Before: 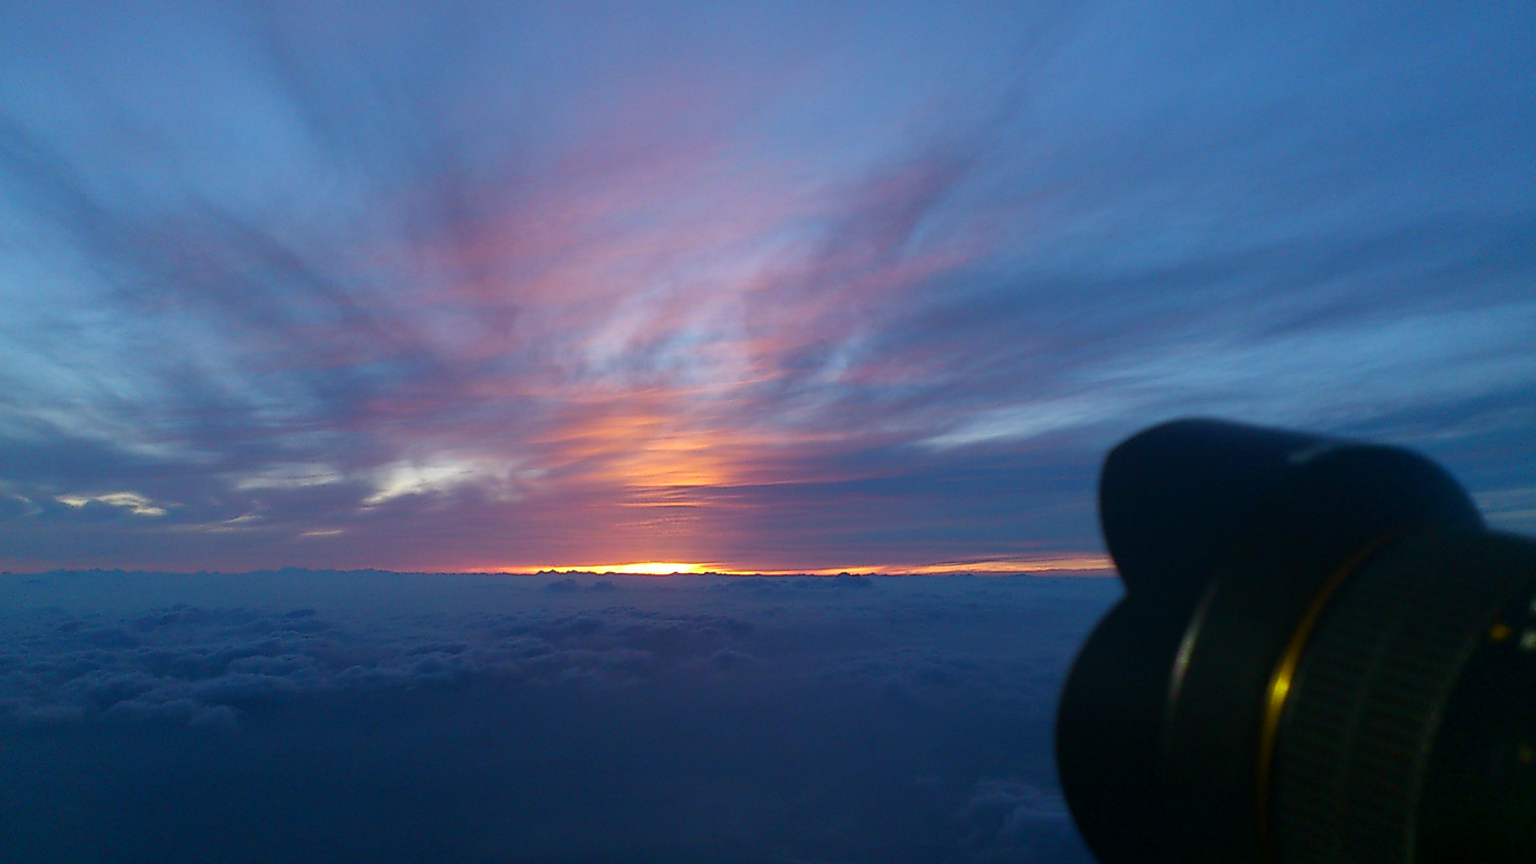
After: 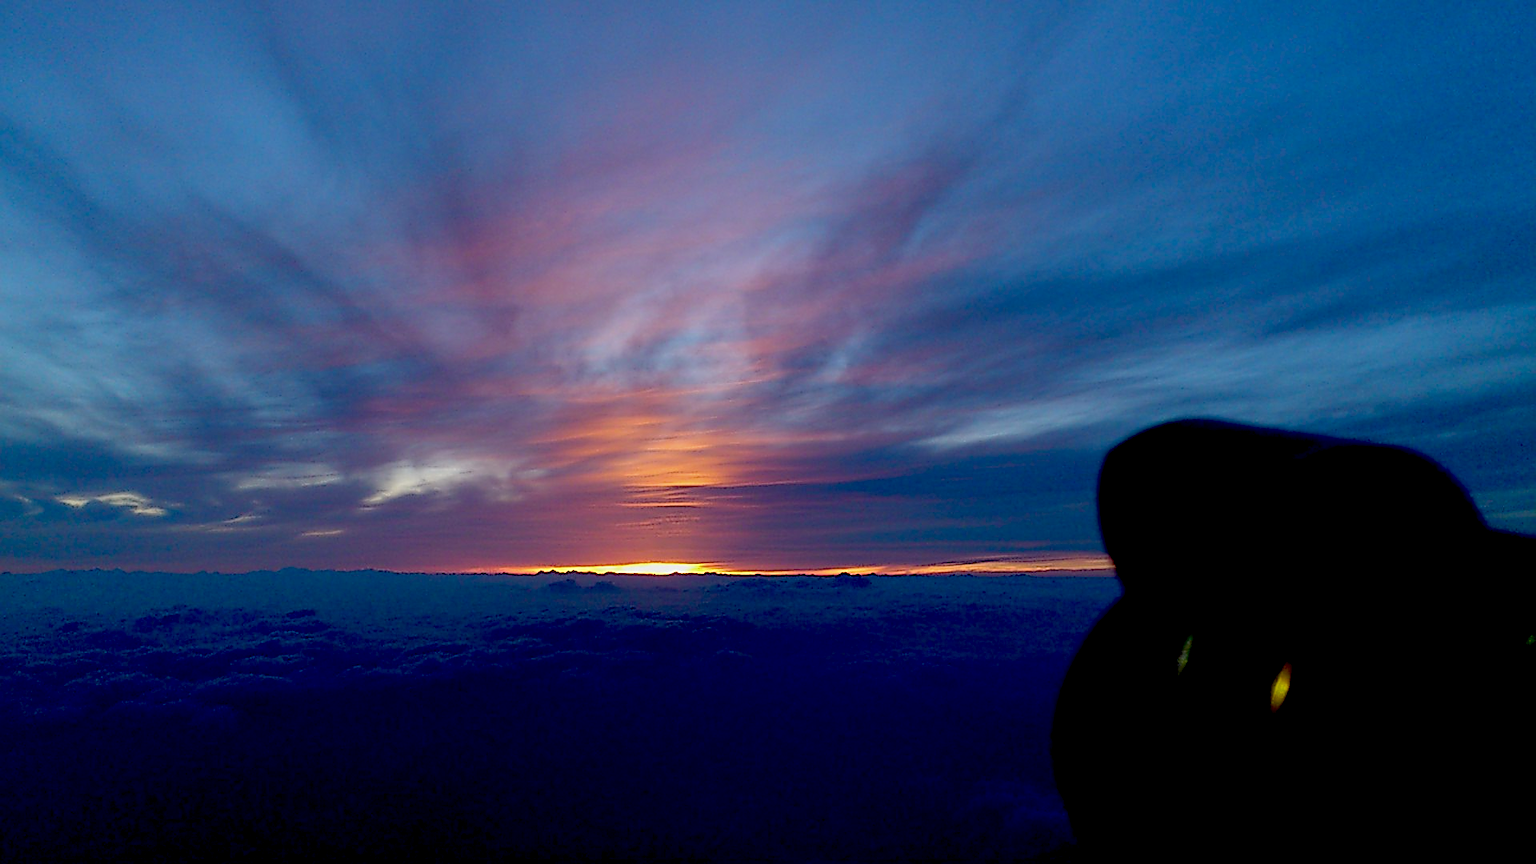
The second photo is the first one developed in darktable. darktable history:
sharpen: on, module defaults
exposure: black level correction 0.046, exposure -0.227 EV, compensate highlight preservation false
